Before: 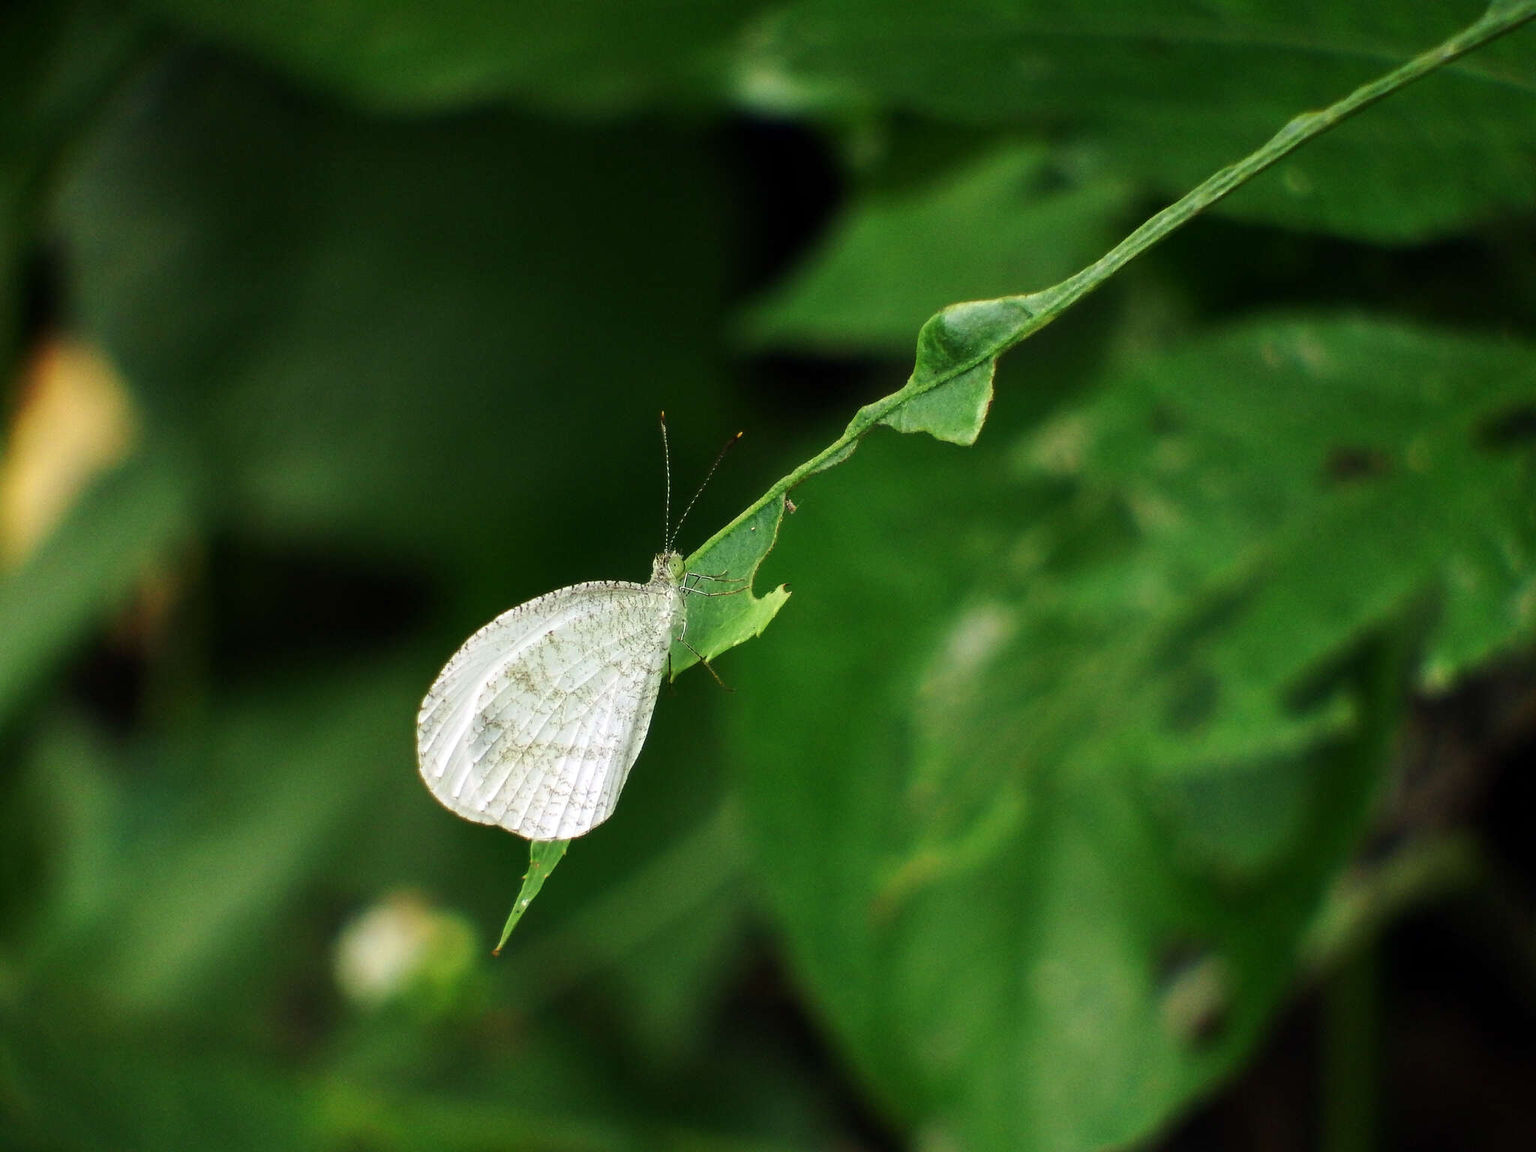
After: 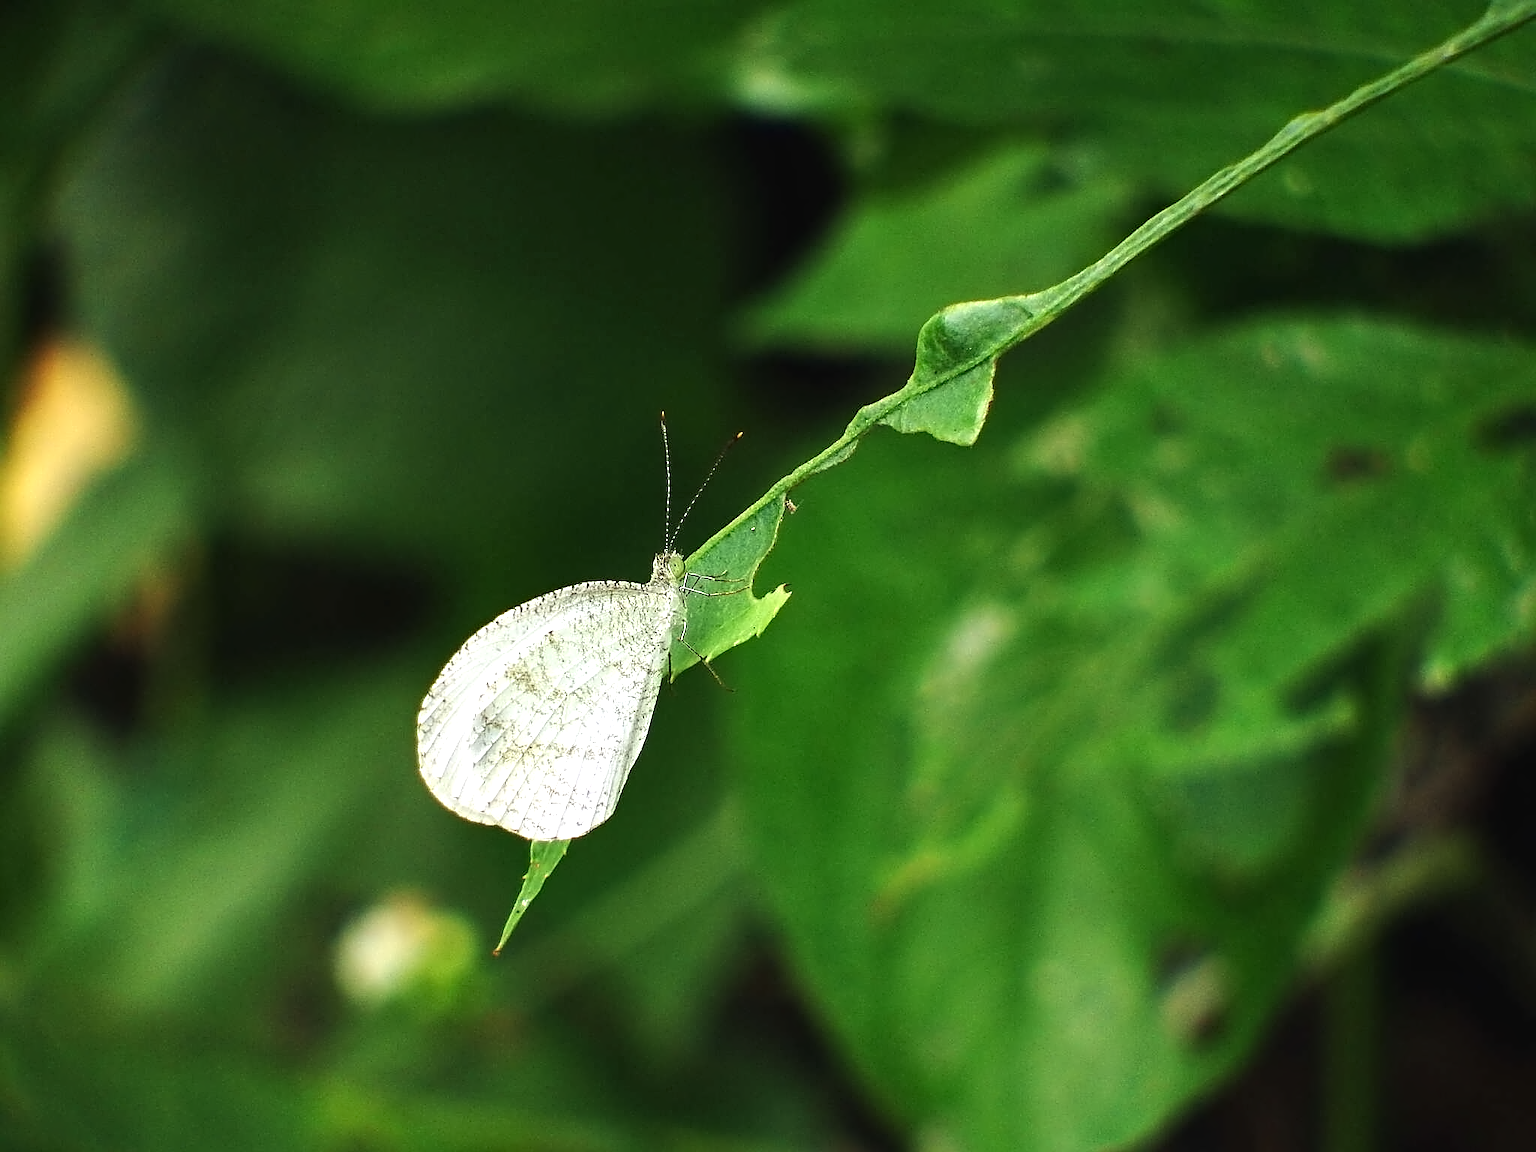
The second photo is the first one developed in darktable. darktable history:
haze removal: compatibility mode true, adaptive false
sharpen: on, module defaults
exposure: black level correction -0.002, exposure 0.54 EV, compensate highlight preservation false
contrast equalizer: y [[0.5 ×4, 0.525, 0.667], [0.5 ×6], [0.5 ×6], [0 ×4, 0.042, 0], [0, 0, 0.004, 0.1, 0.191, 0.131]]
